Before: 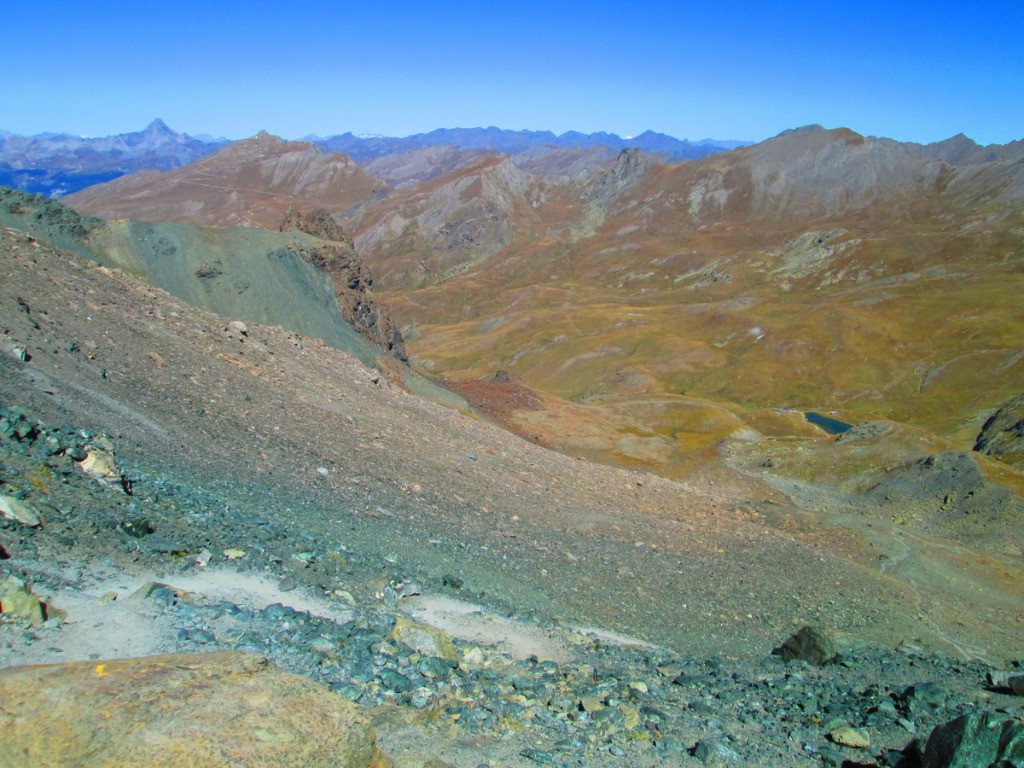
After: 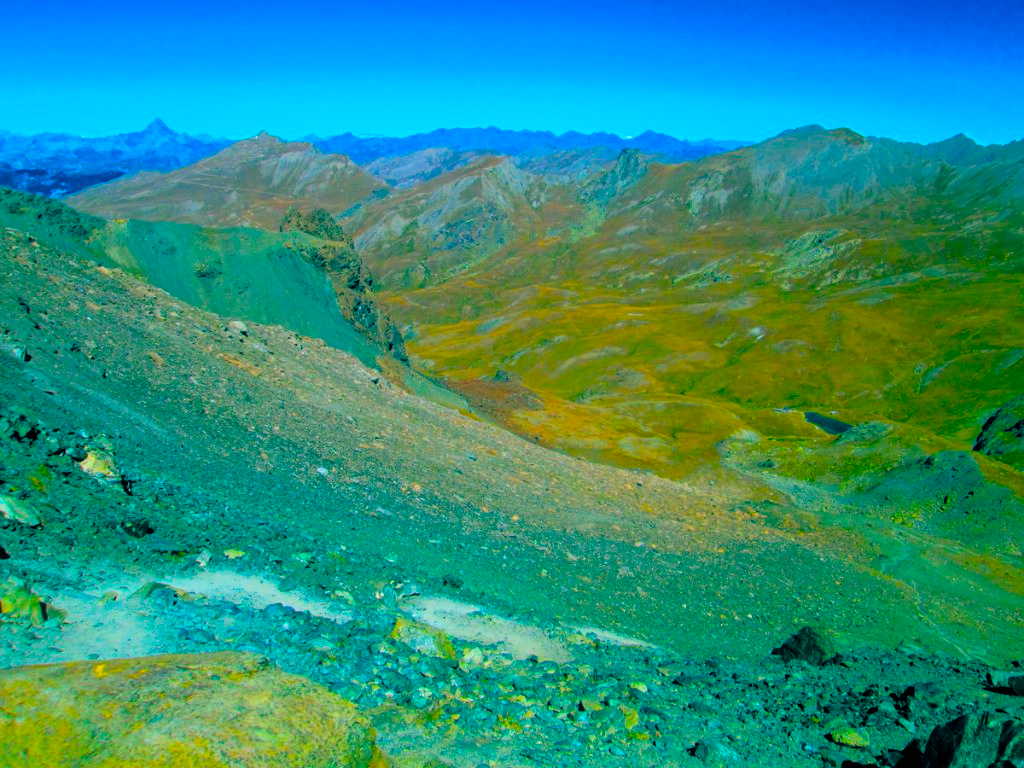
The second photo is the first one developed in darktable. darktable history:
color balance rgb: global offset › luminance -0.539%, global offset › chroma 0.903%, global offset › hue 173.96°, linear chroma grading › shadows -9.67%, linear chroma grading › global chroma 19.628%, perceptual saturation grading › global saturation 64.246%, perceptual saturation grading › highlights 50.907%, perceptual saturation grading › shadows 29.965%
local contrast: detail 110%
shadows and highlights: shadows 25.53, highlights -23.12
